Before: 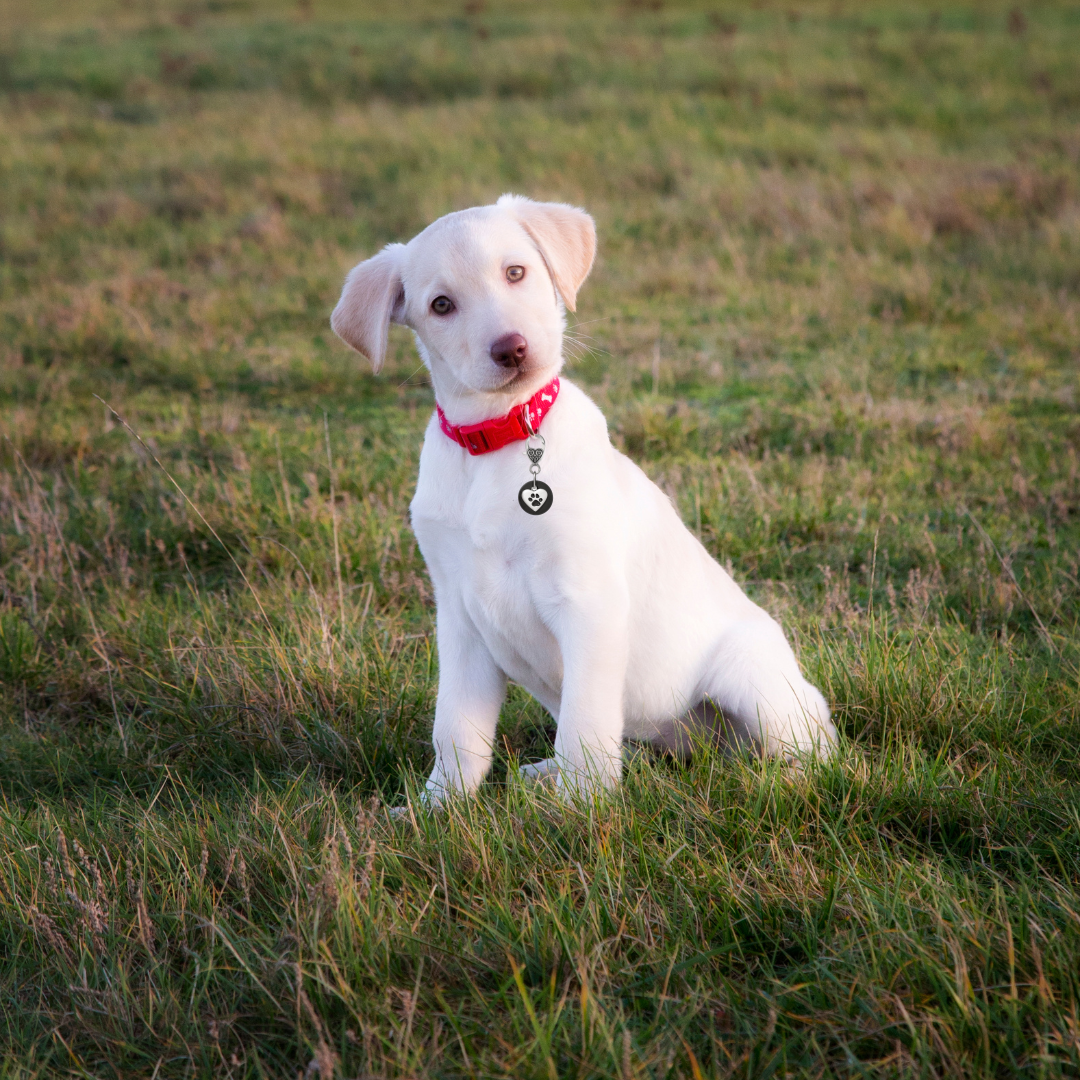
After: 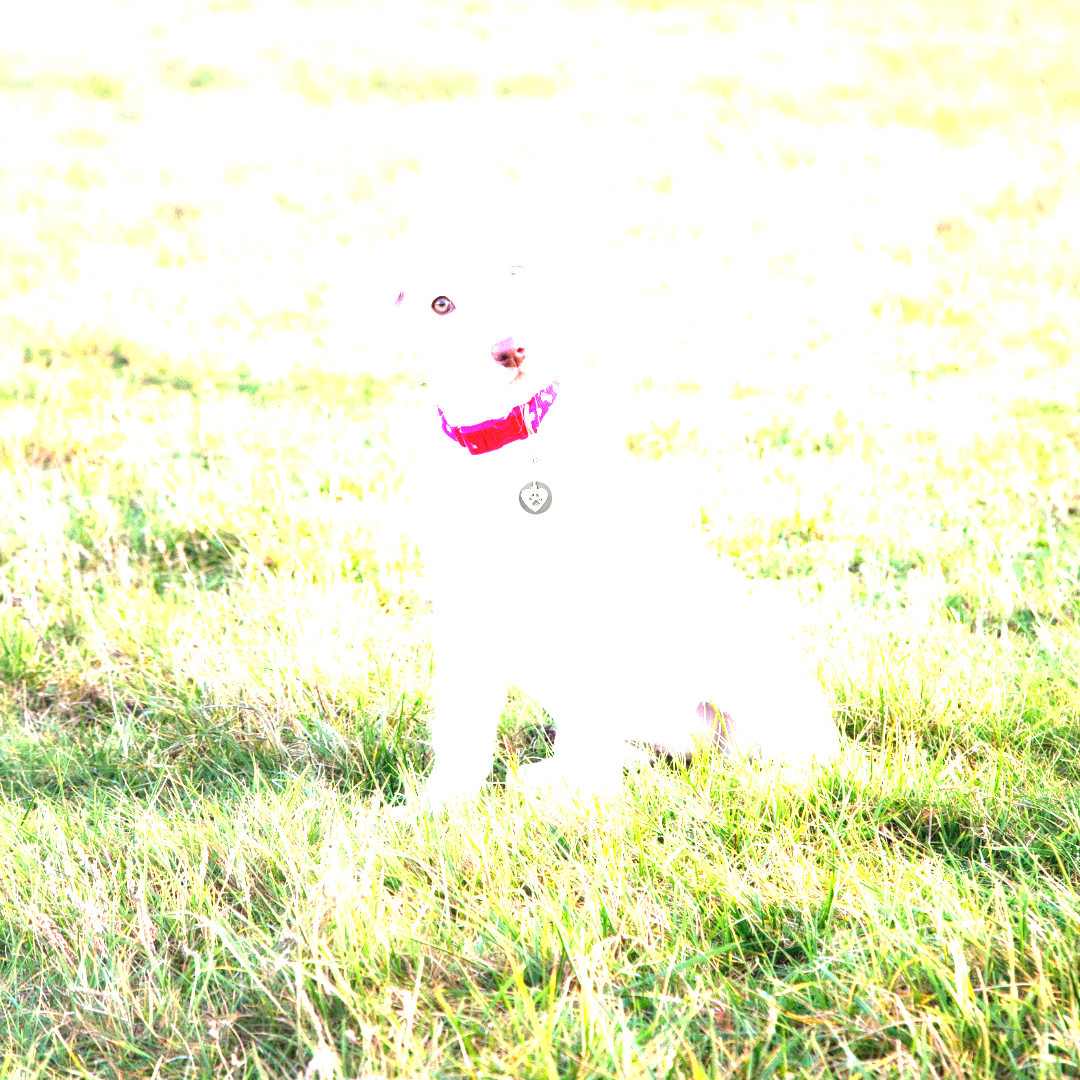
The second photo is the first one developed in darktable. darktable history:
exposure: black level correction 0, exposure 4 EV, compensate exposure bias true, compensate highlight preservation false
tone equalizer: on, module defaults
